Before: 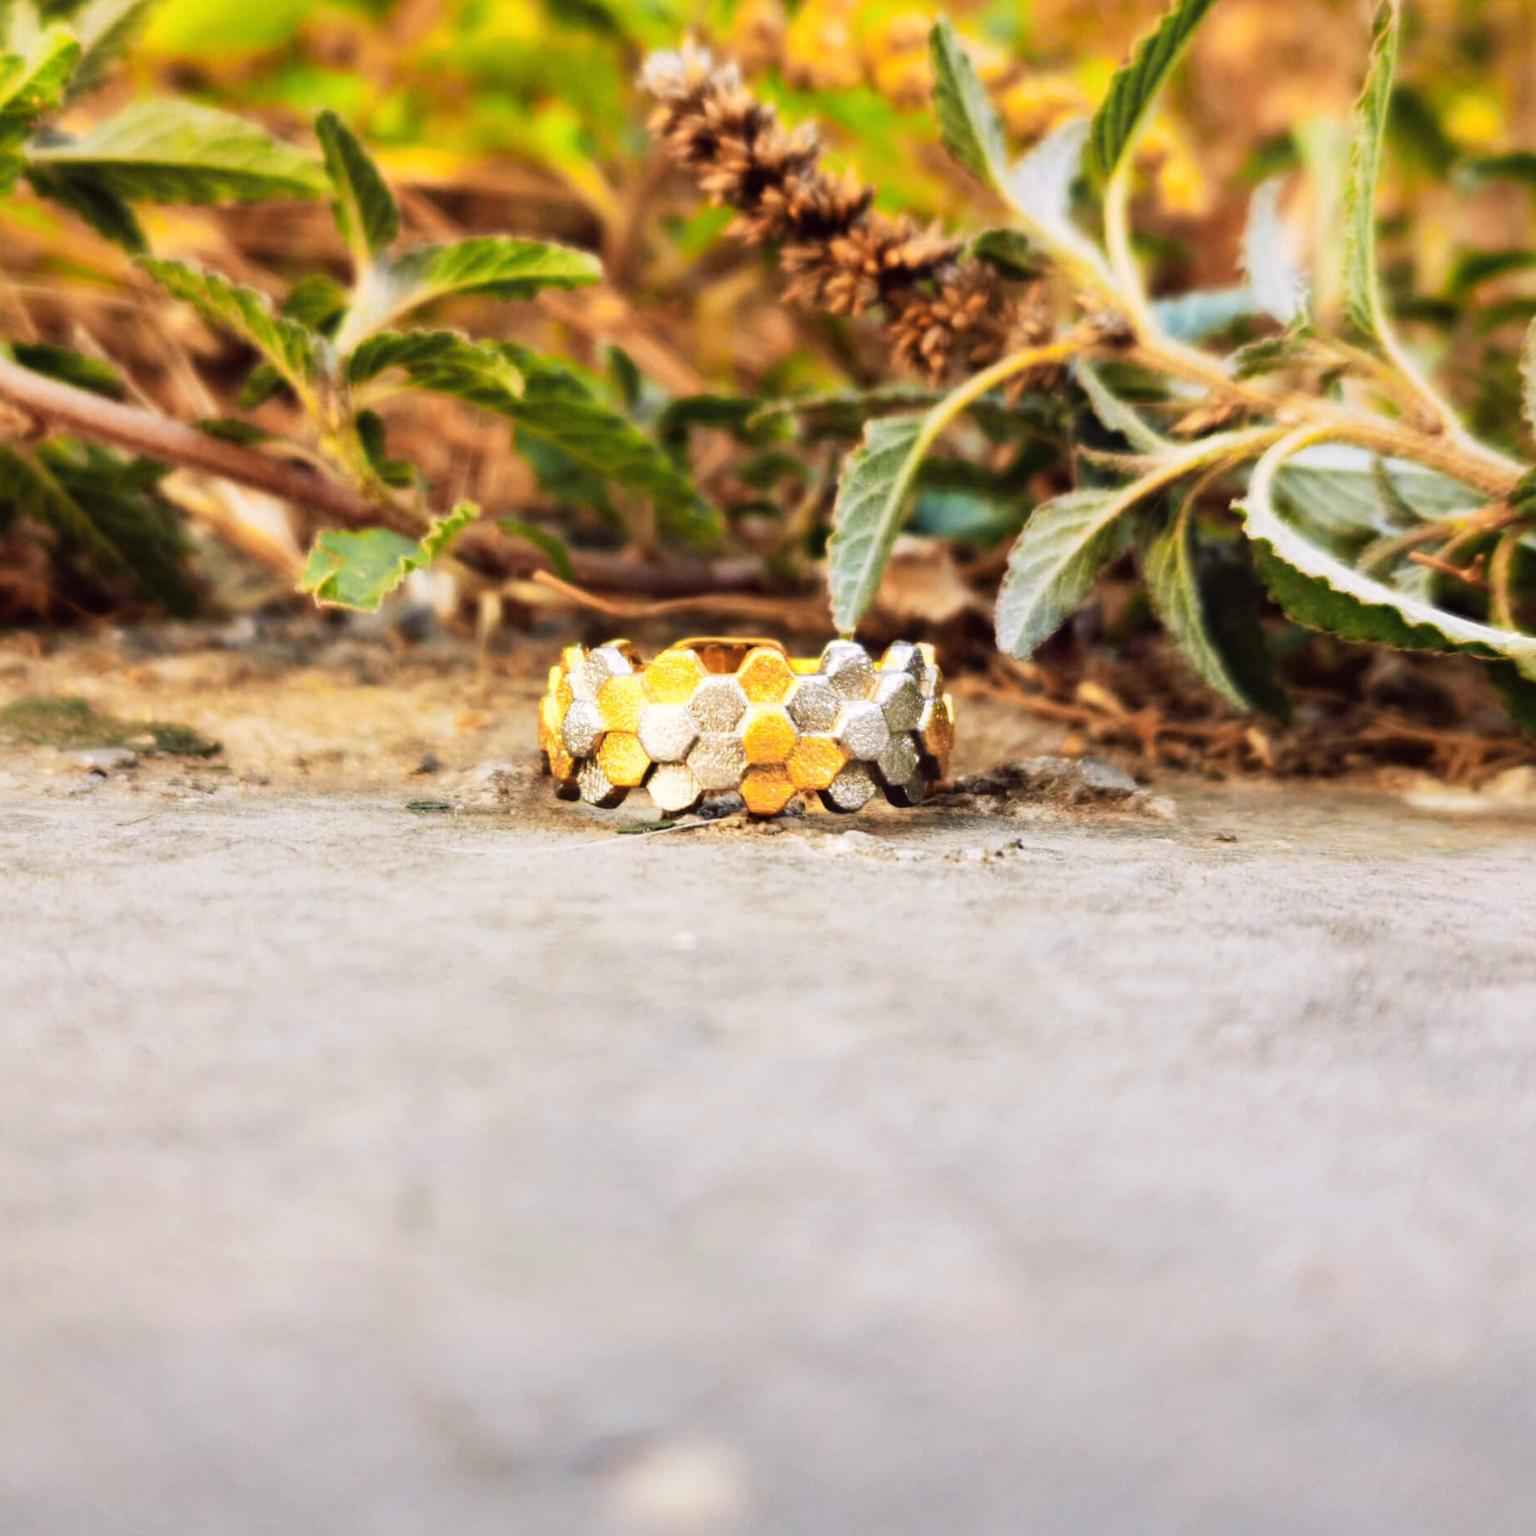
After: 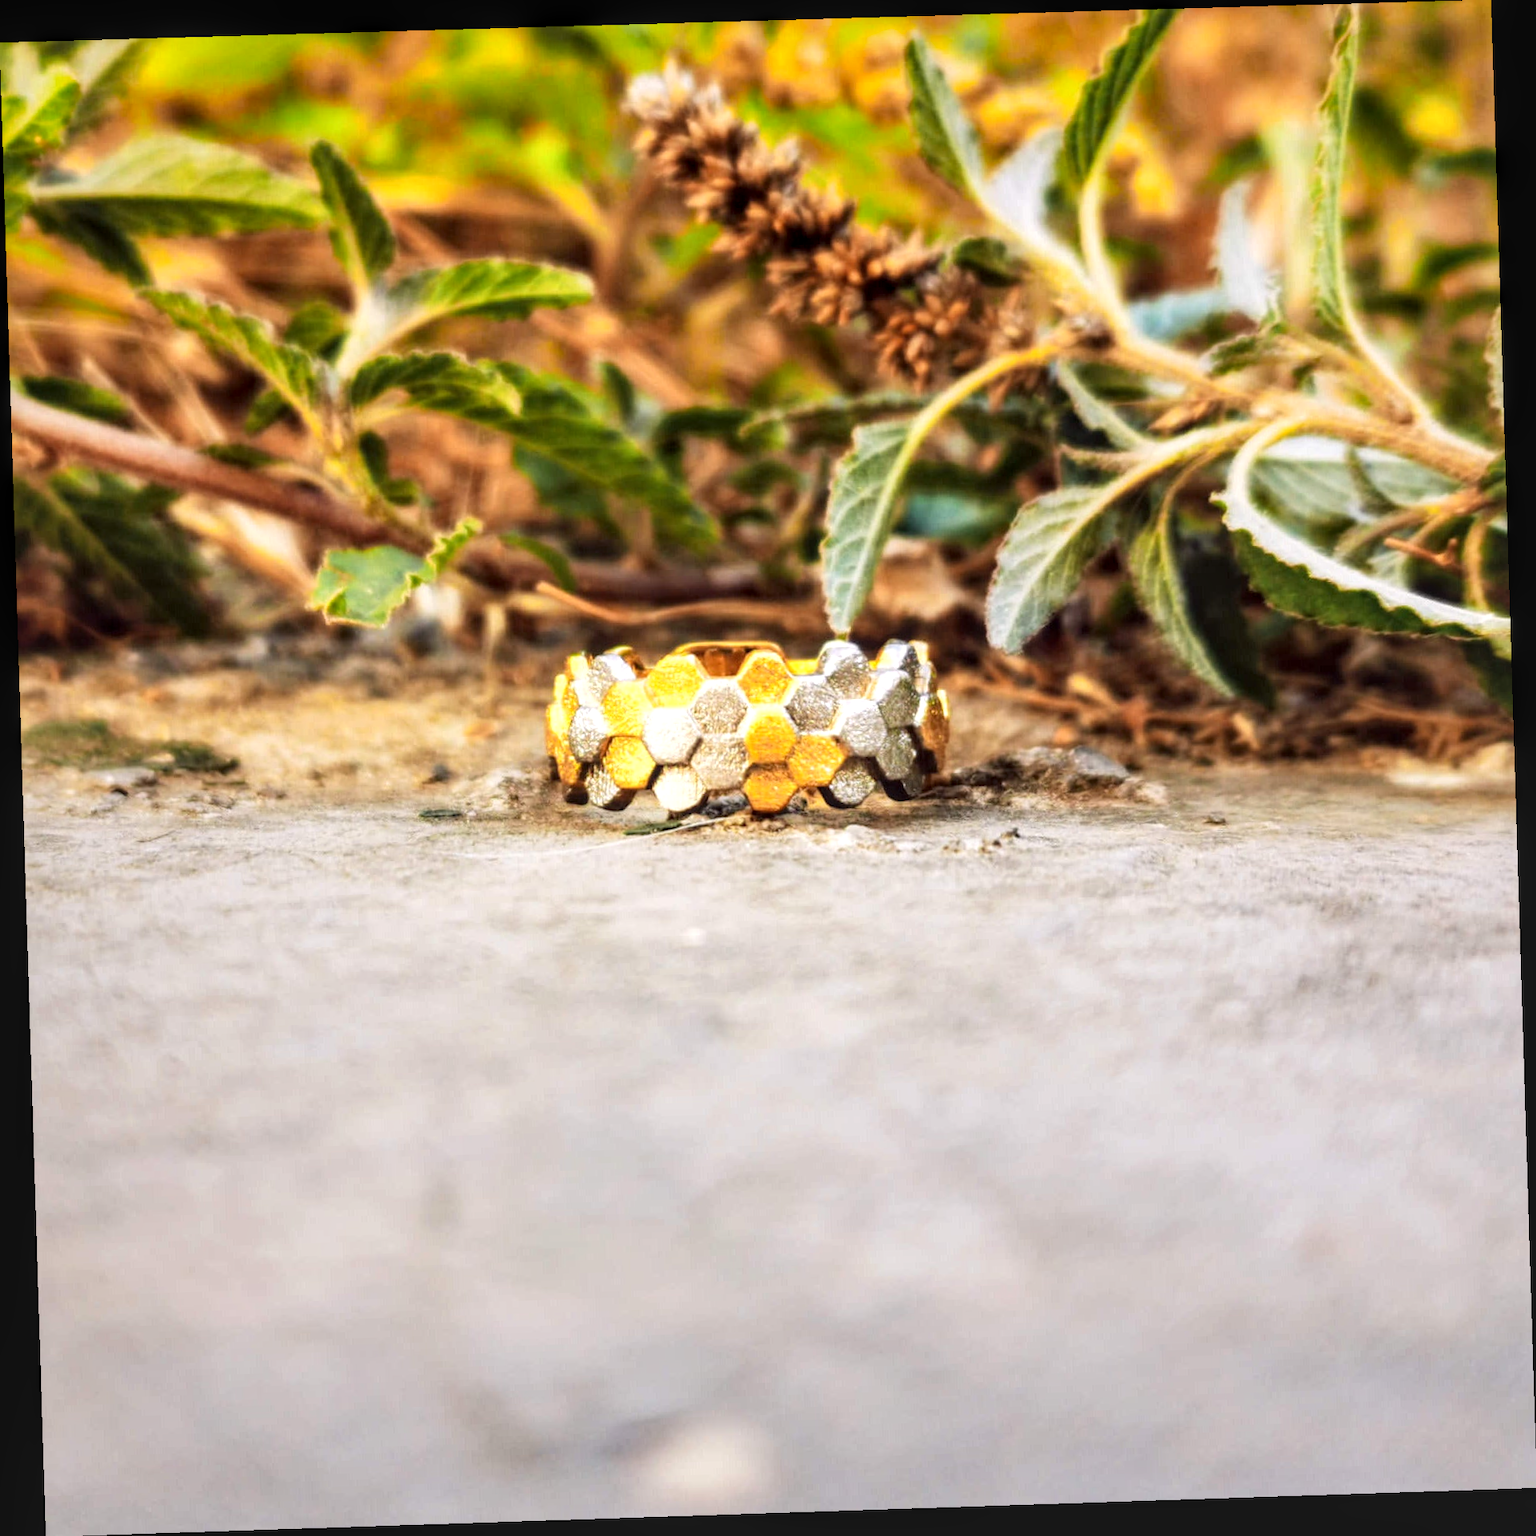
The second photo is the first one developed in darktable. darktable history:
exposure: exposure 0.2 EV, compensate highlight preservation false
local contrast: on, module defaults
rotate and perspective: rotation -1.77°, lens shift (horizontal) 0.004, automatic cropping off
